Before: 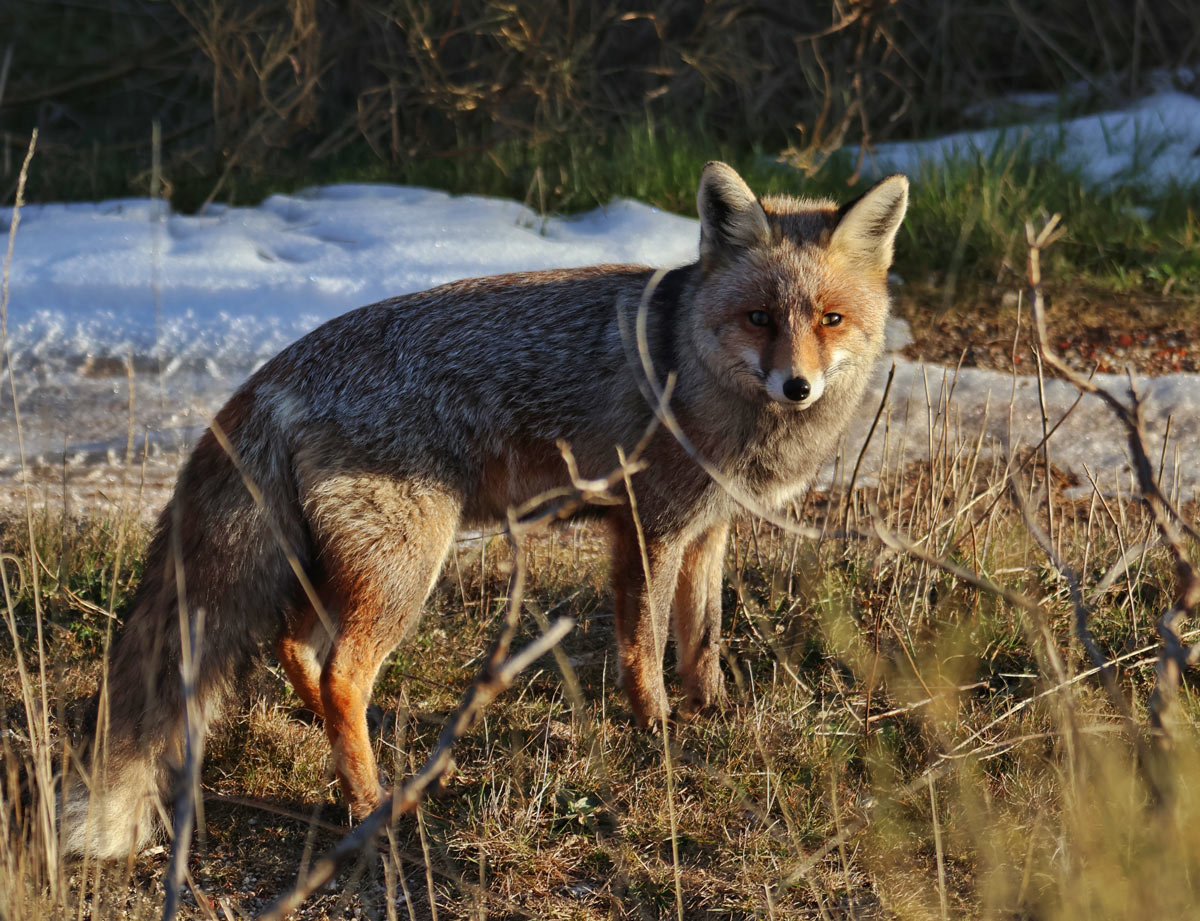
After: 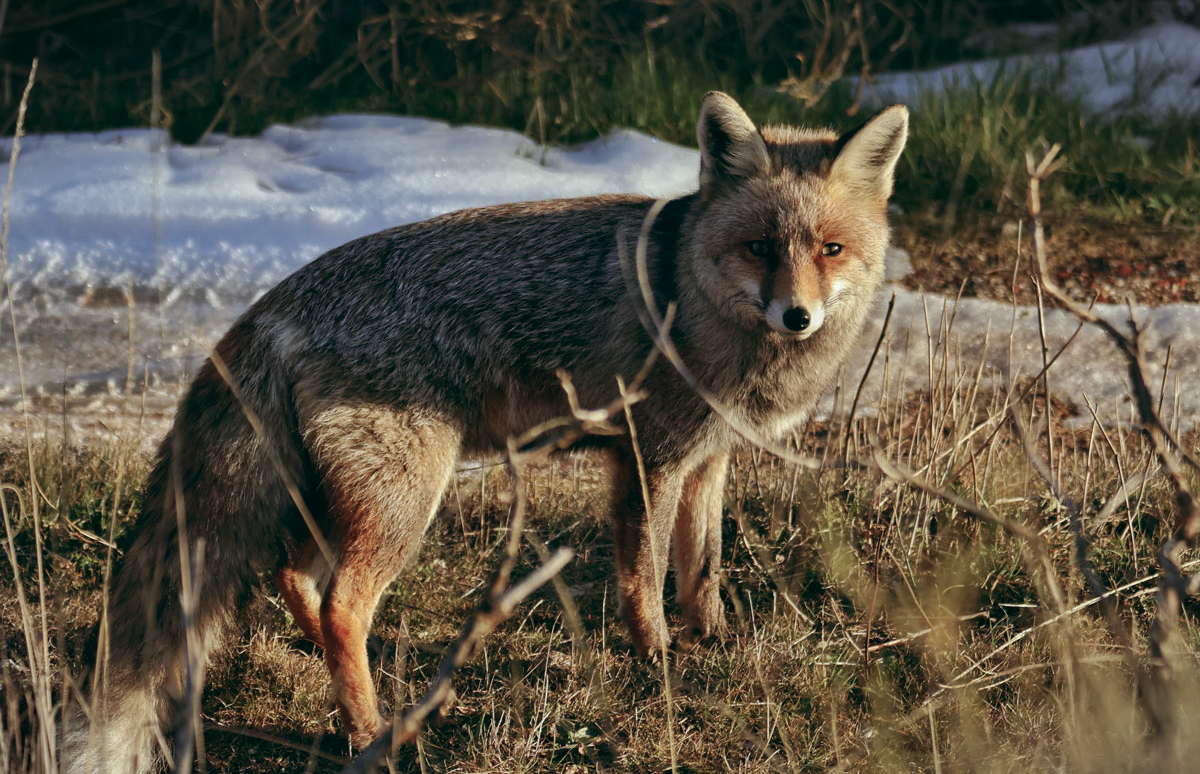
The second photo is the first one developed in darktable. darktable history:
white balance: emerald 1
crop: top 7.625%, bottom 8.027%
vignetting: fall-off start 100%, brightness -0.282, width/height ratio 1.31
contrast brightness saturation: saturation 0.1
color balance: lift [1, 0.994, 1.002, 1.006], gamma [0.957, 1.081, 1.016, 0.919], gain [0.97, 0.972, 1.01, 1.028], input saturation 91.06%, output saturation 79.8%
